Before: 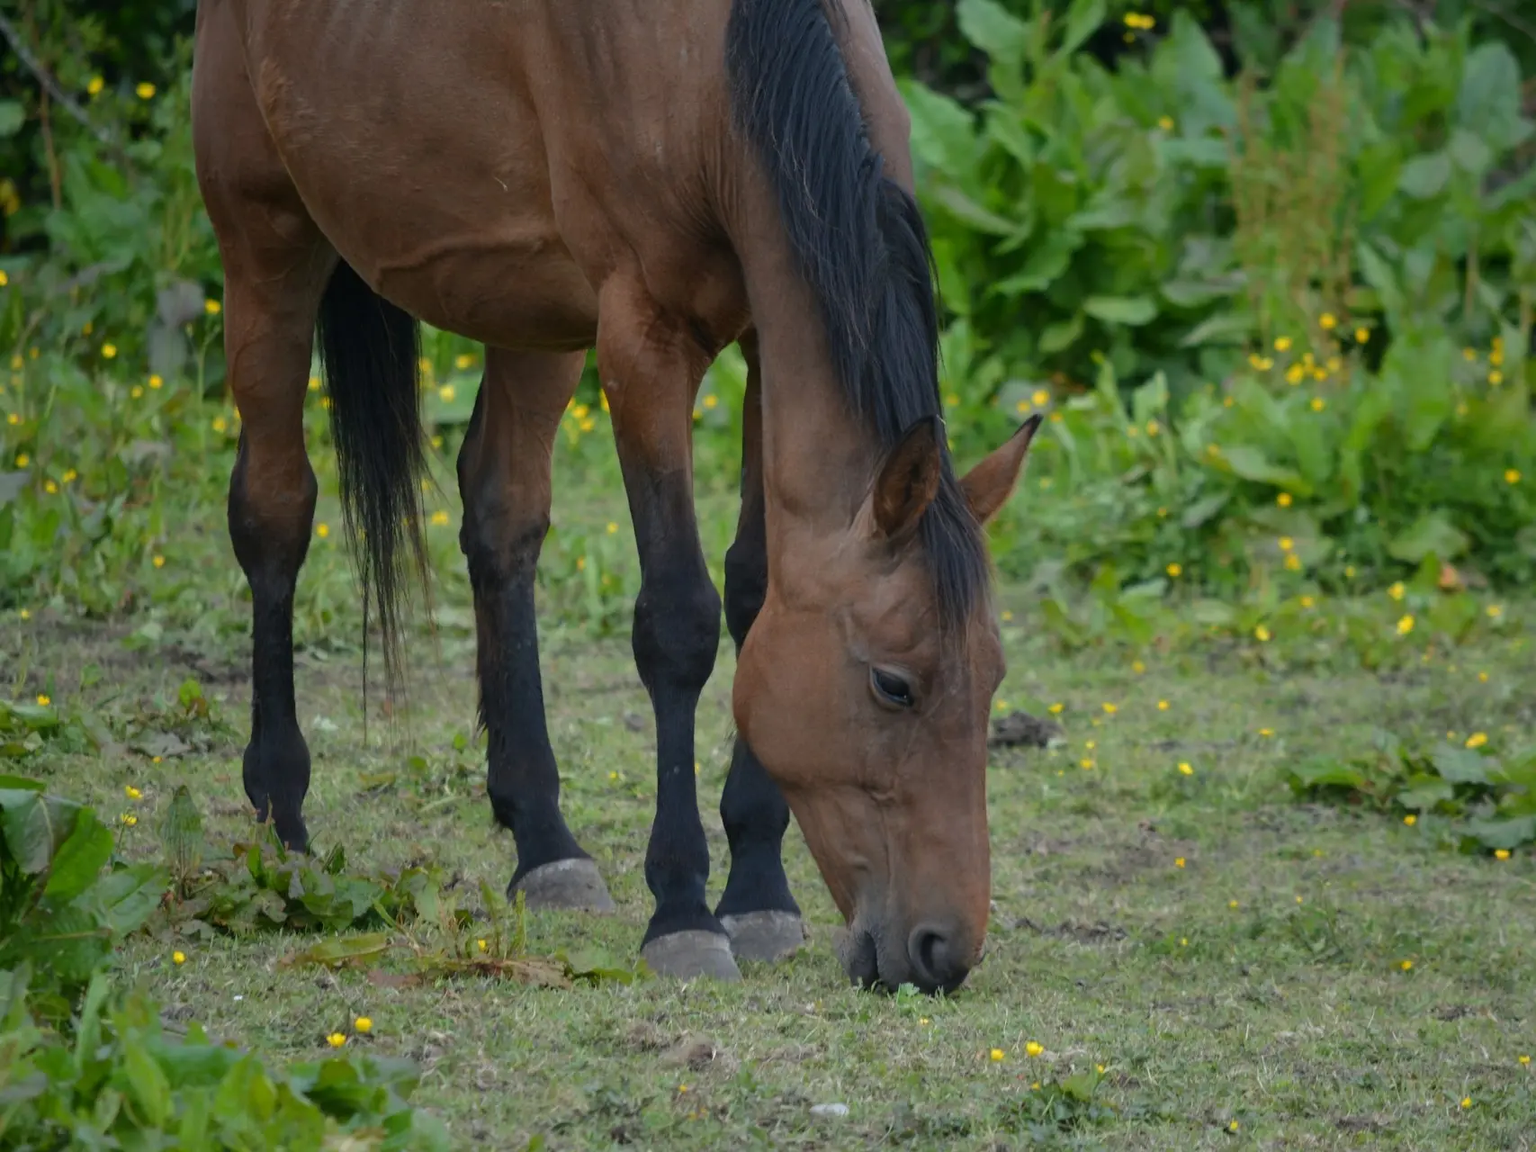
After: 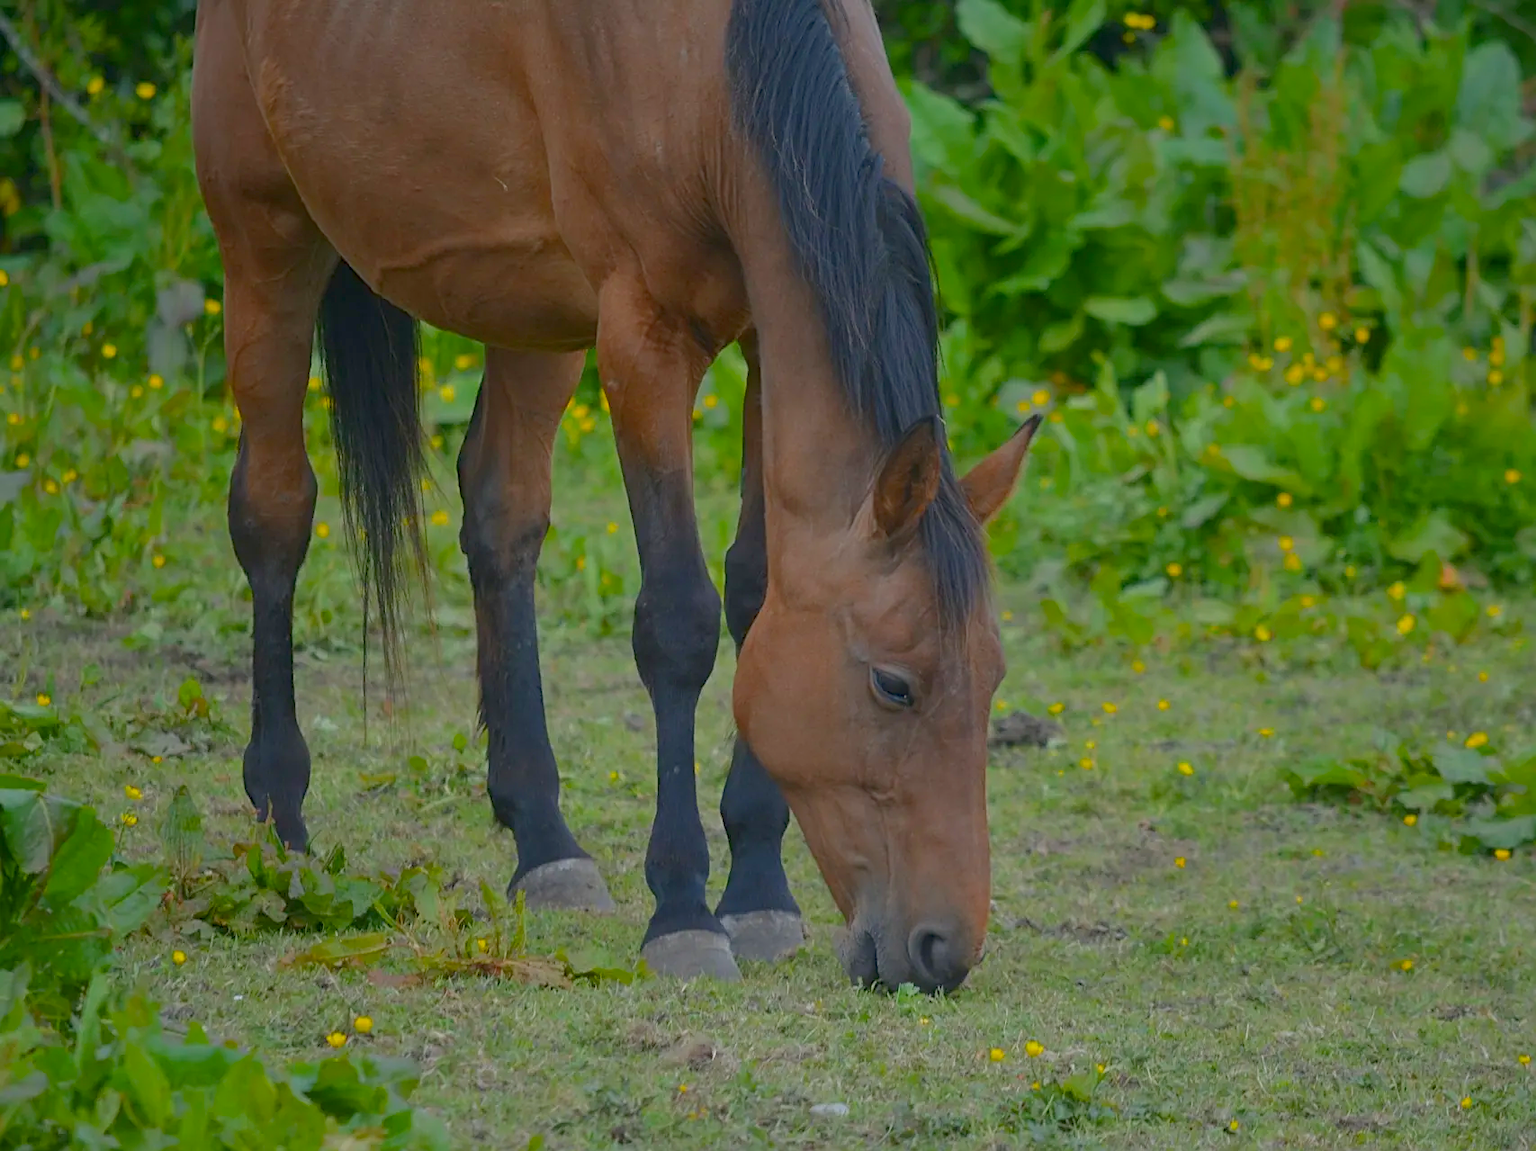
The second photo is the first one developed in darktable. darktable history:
color balance rgb: perceptual saturation grading › global saturation 31.159%, contrast -29.958%
sharpen: on, module defaults
